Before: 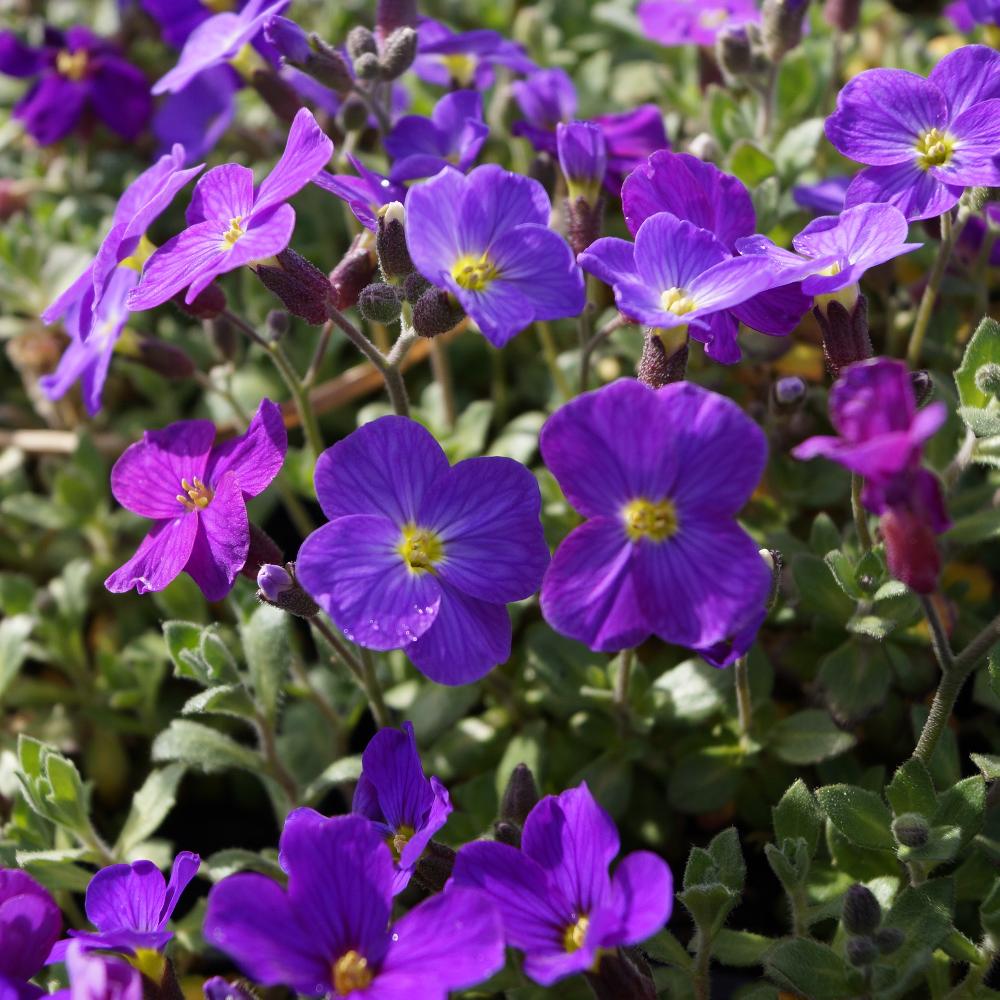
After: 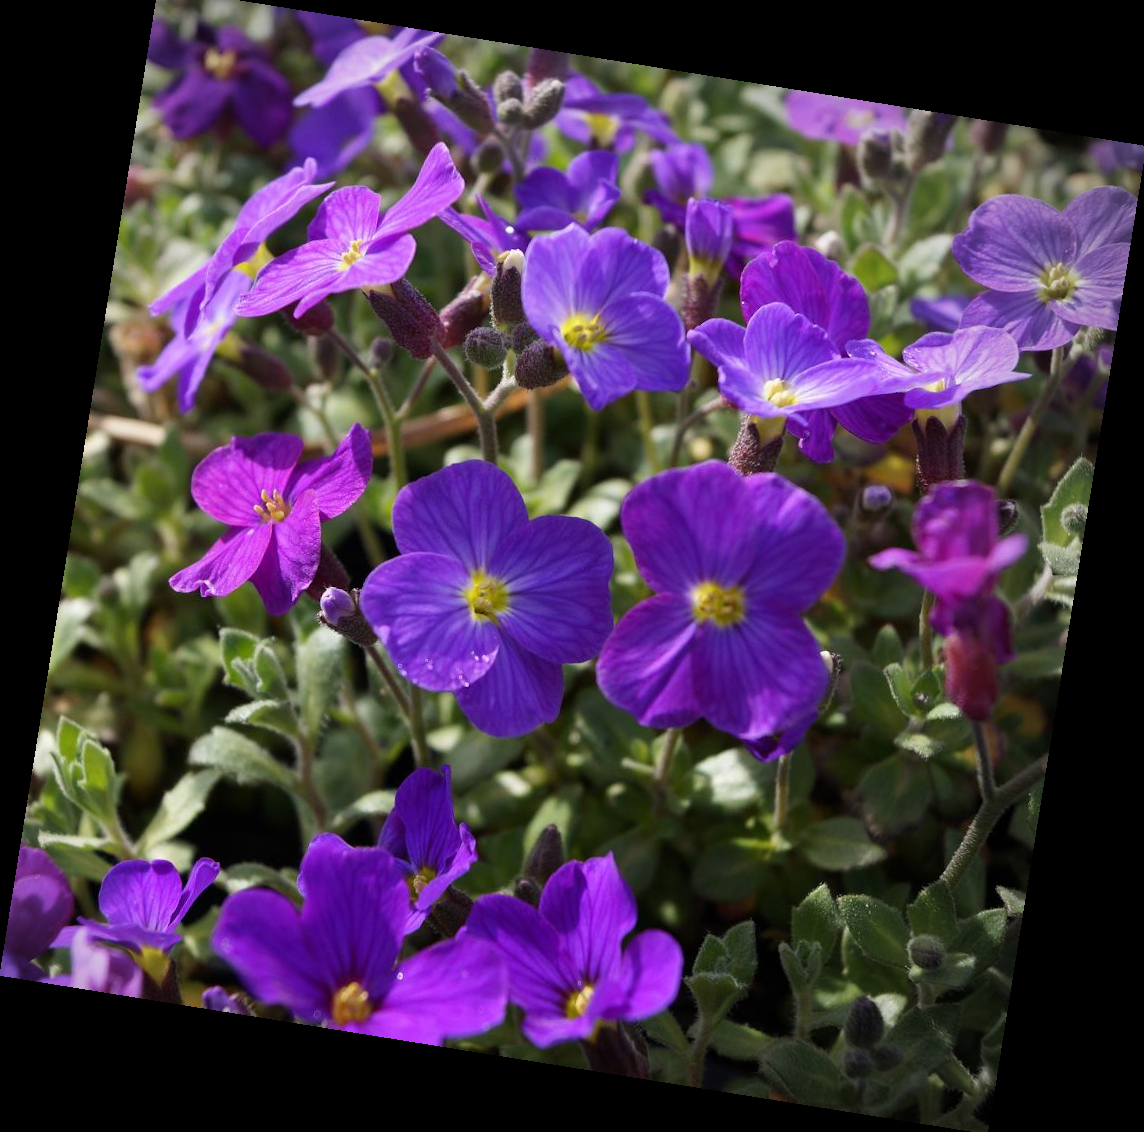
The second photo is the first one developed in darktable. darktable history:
crop: top 1.049%, right 0.001%
vignetting: center (-0.15, 0.013)
rotate and perspective: rotation 9.12°, automatic cropping off
